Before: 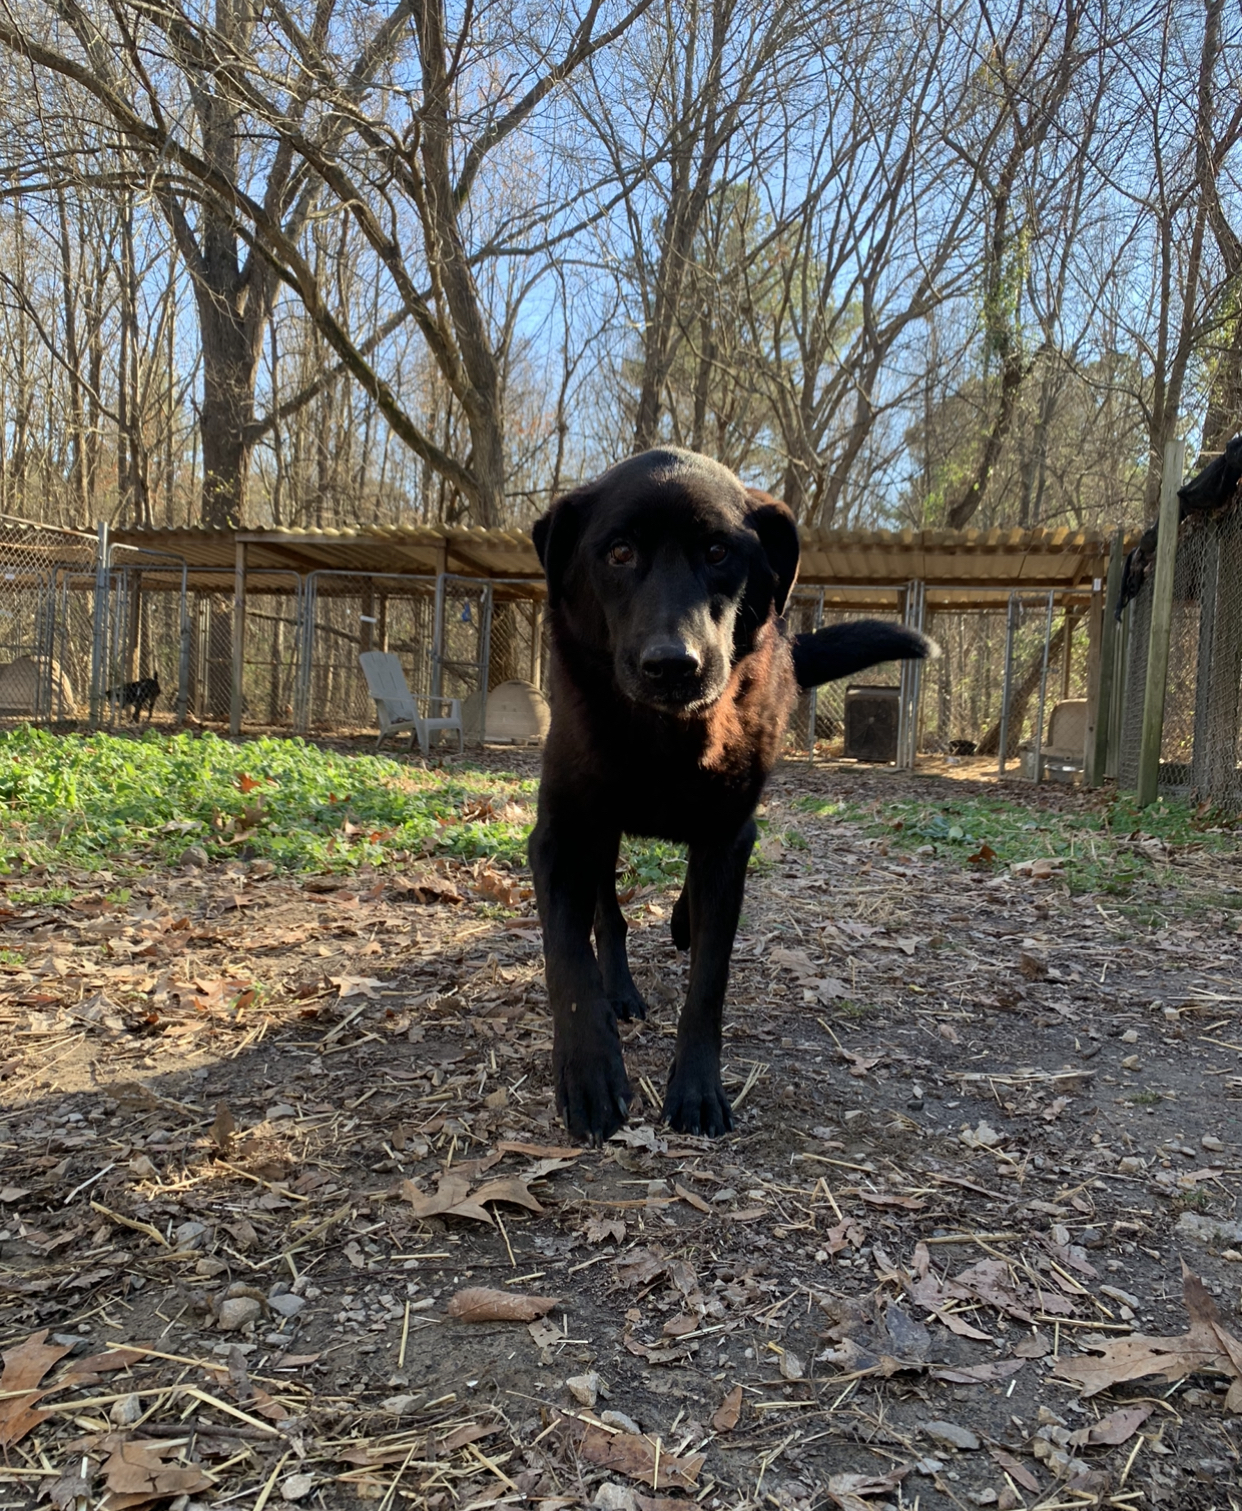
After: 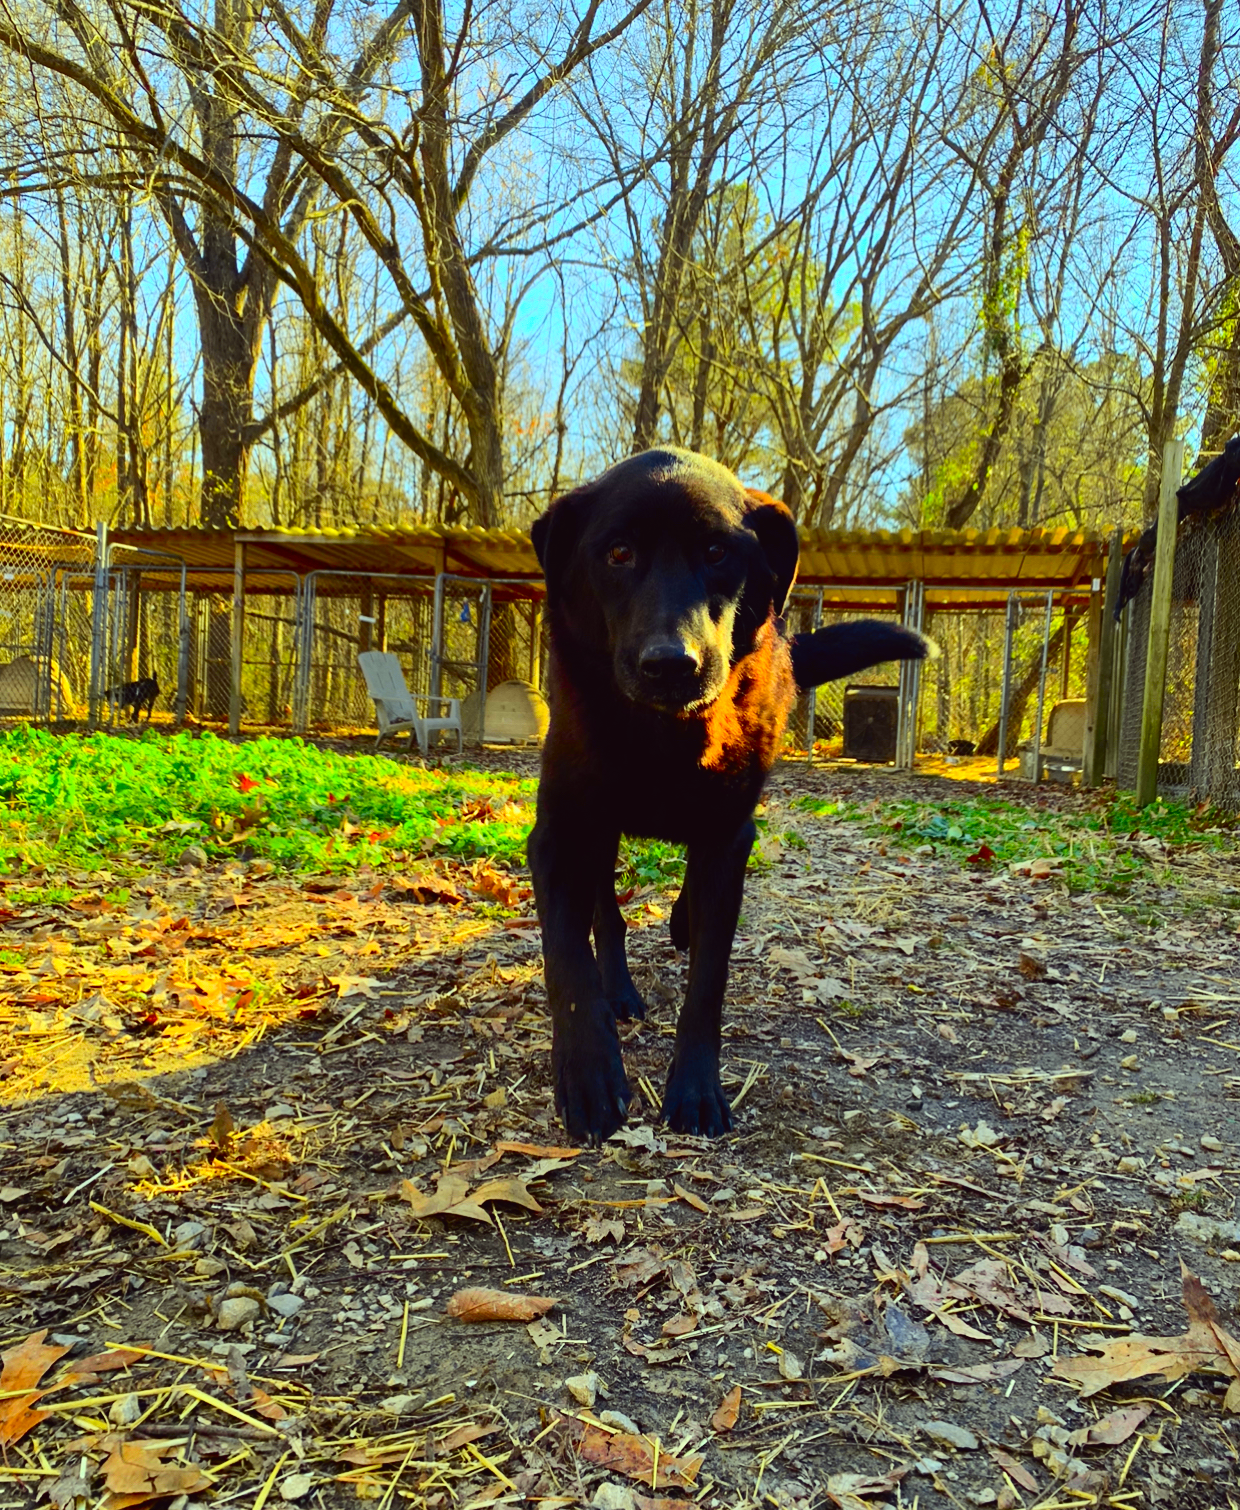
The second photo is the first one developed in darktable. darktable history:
crop and rotate: left 0.089%, bottom 0.004%
color correction: highlights a* -11.12, highlights b* 9.95, saturation 1.71
tone curve: curves: ch0 [(0, 0.023) (0.103, 0.087) (0.295, 0.297) (0.445, 0.531) (0.553, 0.665) (0.735, 0.843) (0.994, 1)]; ch1 [(0, 0) (0.414, 0.395) (0.447, 0.447) (0.485, 0.5) (0.512, 0.524) (0.542, 0.581) (0.581, 0.632) (0.646, 0.715) (1, 1)]; ch2 [(0, 0) (0.369, 0.388) (0.449, 0.431) (0.478, 0.471) (0.516, 0.517) (0.579, 0.624) (0.674, 0.775) (1, 1)], color space Lab, independent channels, preserve colors none
